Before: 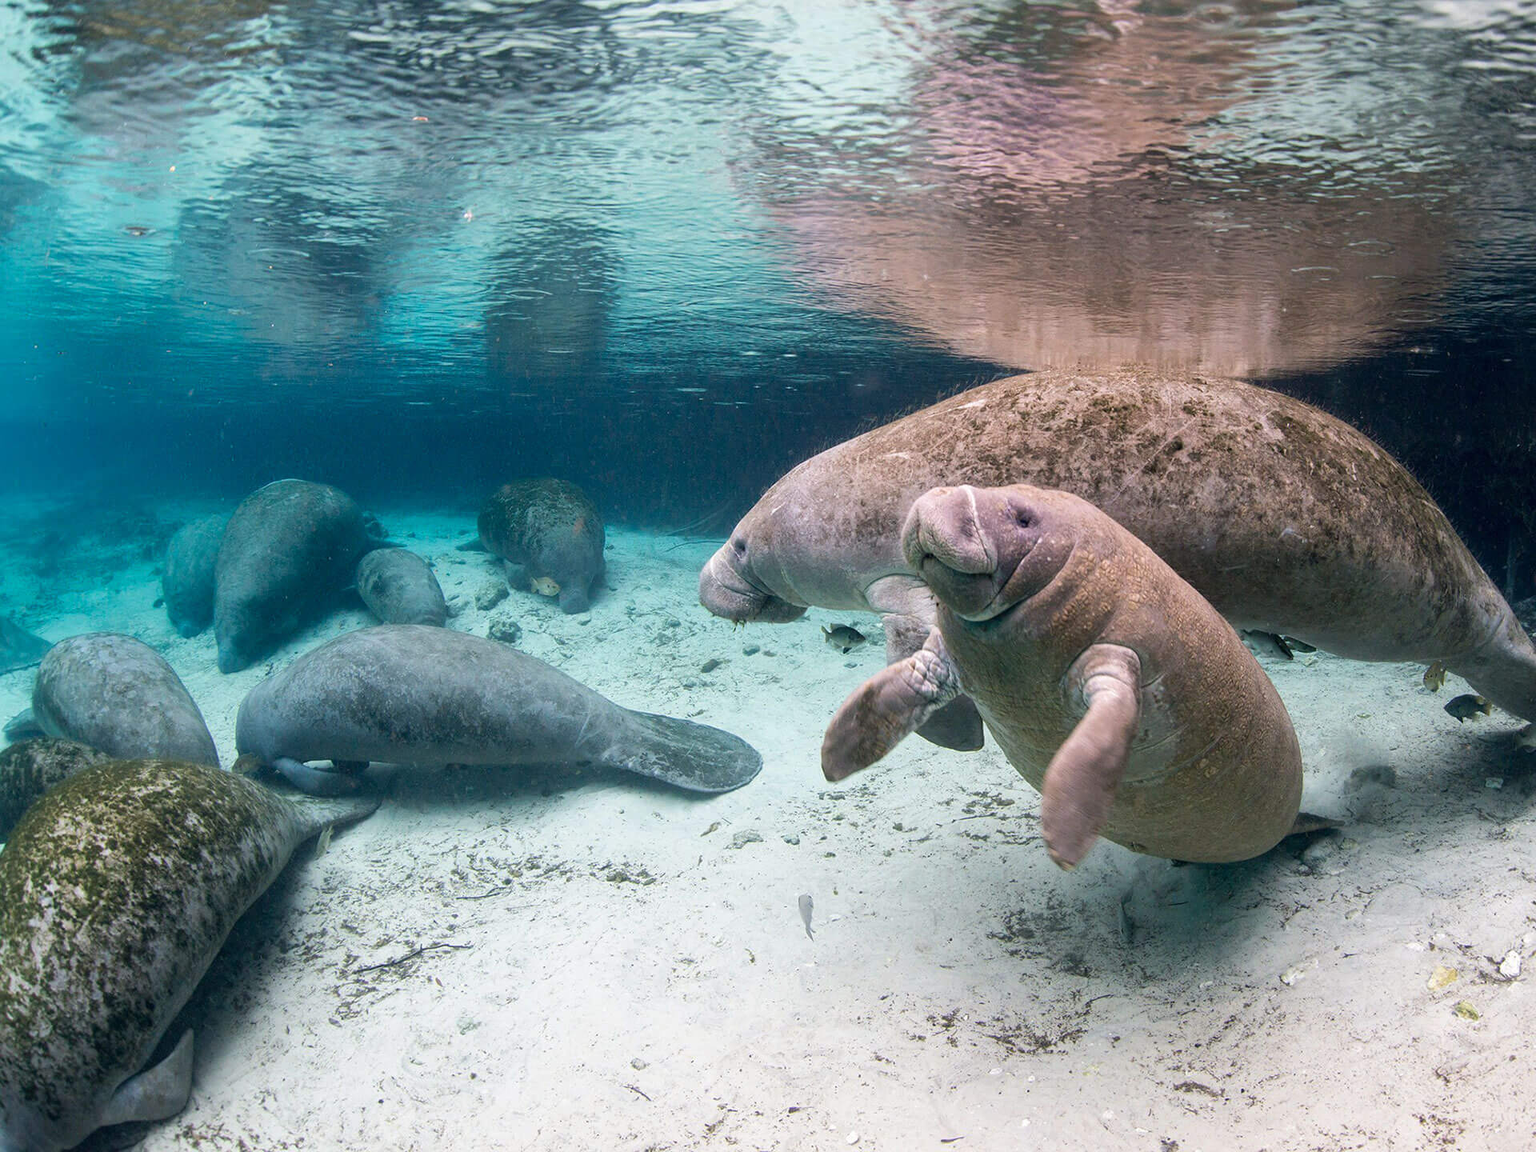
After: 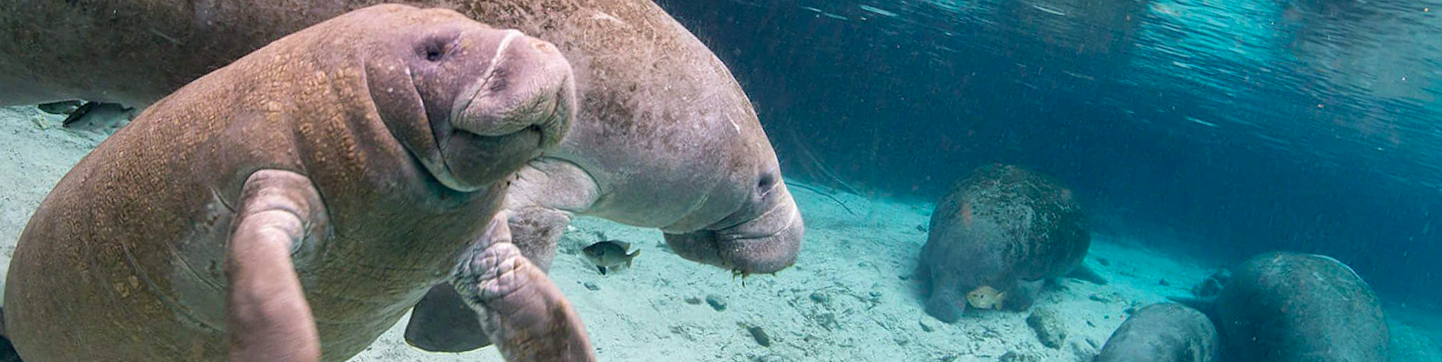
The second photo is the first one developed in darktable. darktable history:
crop and rotate: angle 16.12°, top 30.835%, bottom 35.653%
color balance rgb: perceptual saturation grading › global saturation 10%, global vibrance 10%
shadows and highlights: low approximation 0.01, soften with gaussian
